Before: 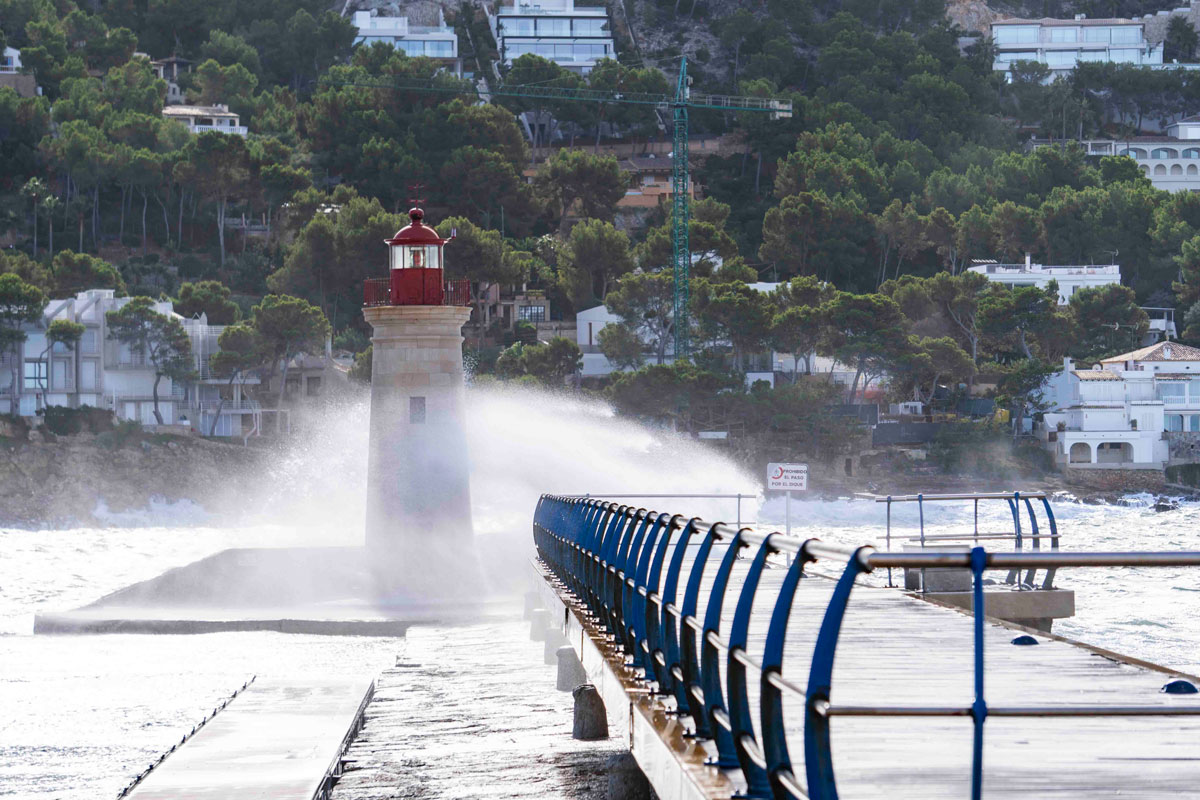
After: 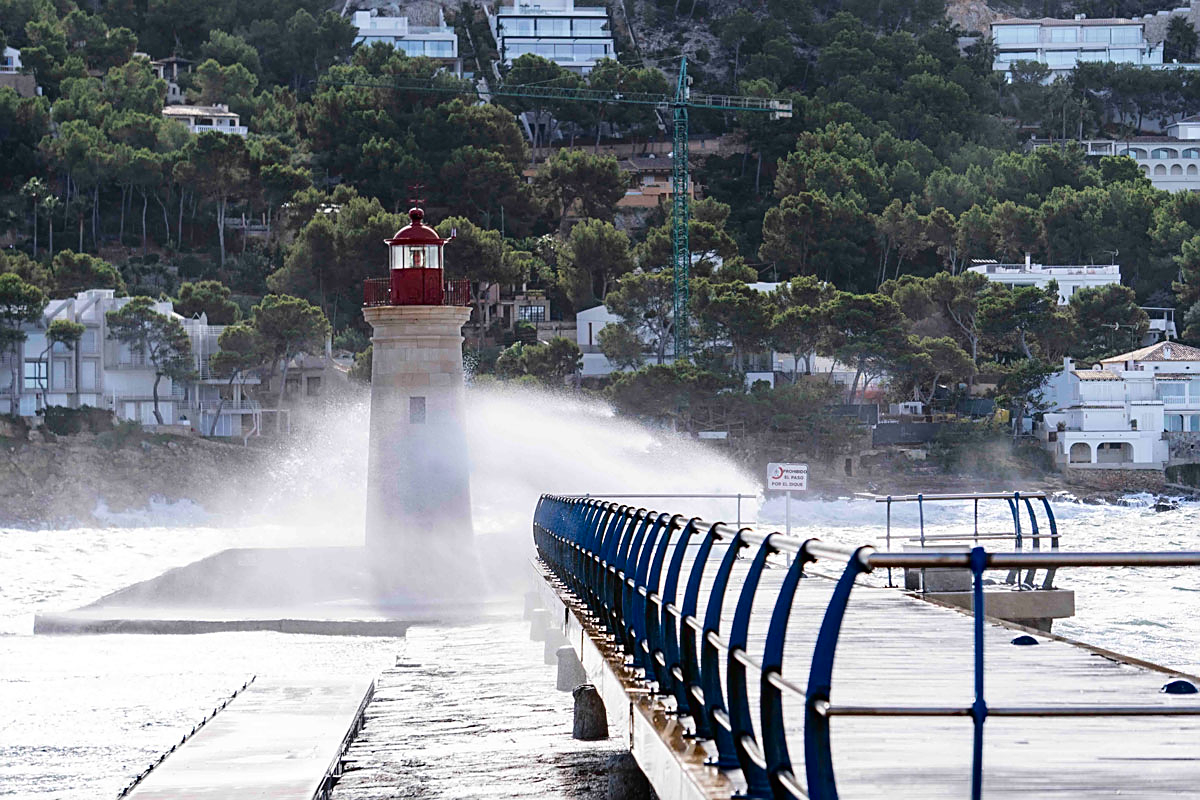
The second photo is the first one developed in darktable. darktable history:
color balance rgb: on, module defaults
sharpen: on, module defaults
fill light: exposure -2 EV, width 8.6
